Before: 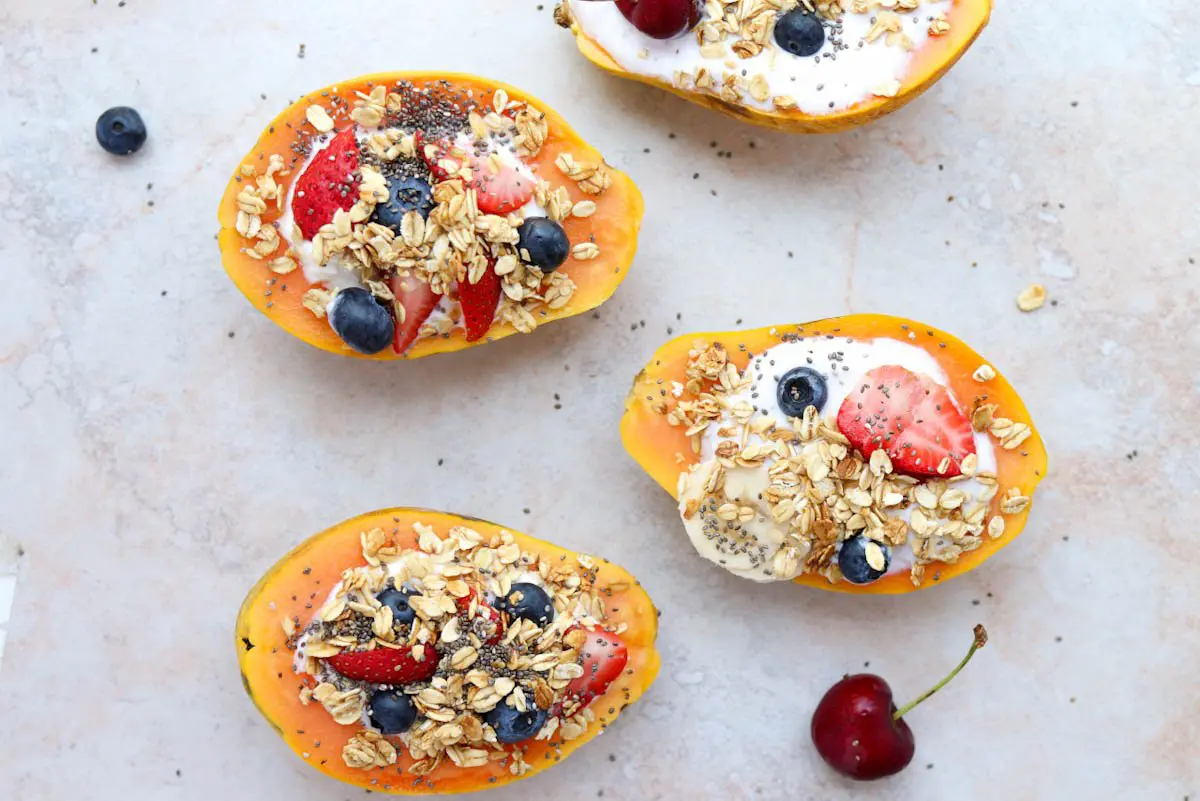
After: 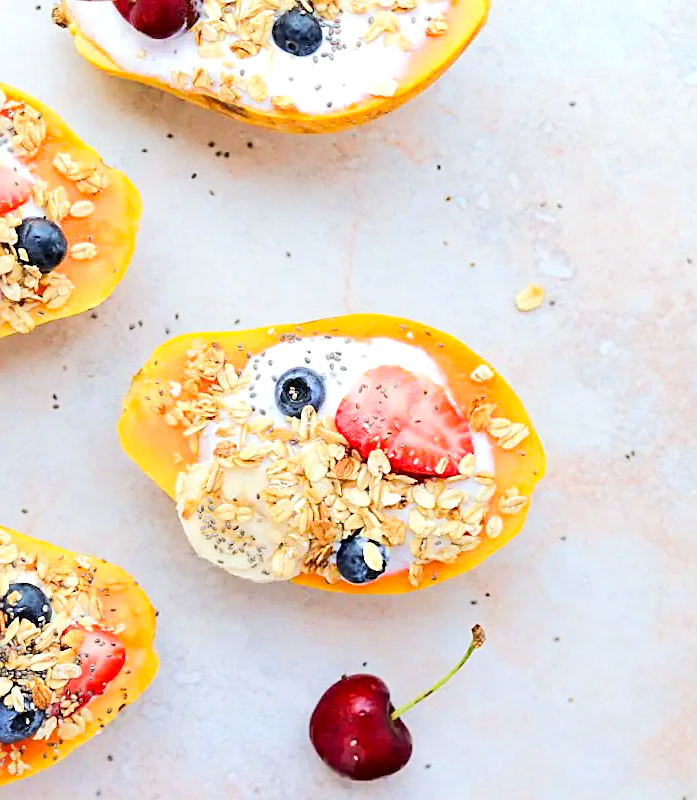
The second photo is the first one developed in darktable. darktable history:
exposure: compensate exposure bias true, compensate highlight preservation false
crop: left 41.86%
tone equalizer: -7 EV 0.163 EV, -6 EV 0.613 EV, -5 EV 1.14 EV, -4 EV 1.35 EV, -3 EV 1.13 EV, -2 EV 0.6 EV, -1 EV 0.152 EV, edges refinement/feathering 500, mask exposure compensation -1.57 EV, preserve details no
haze removal: compatibility mode true, adaptive false
sharpen: on, module defaults
